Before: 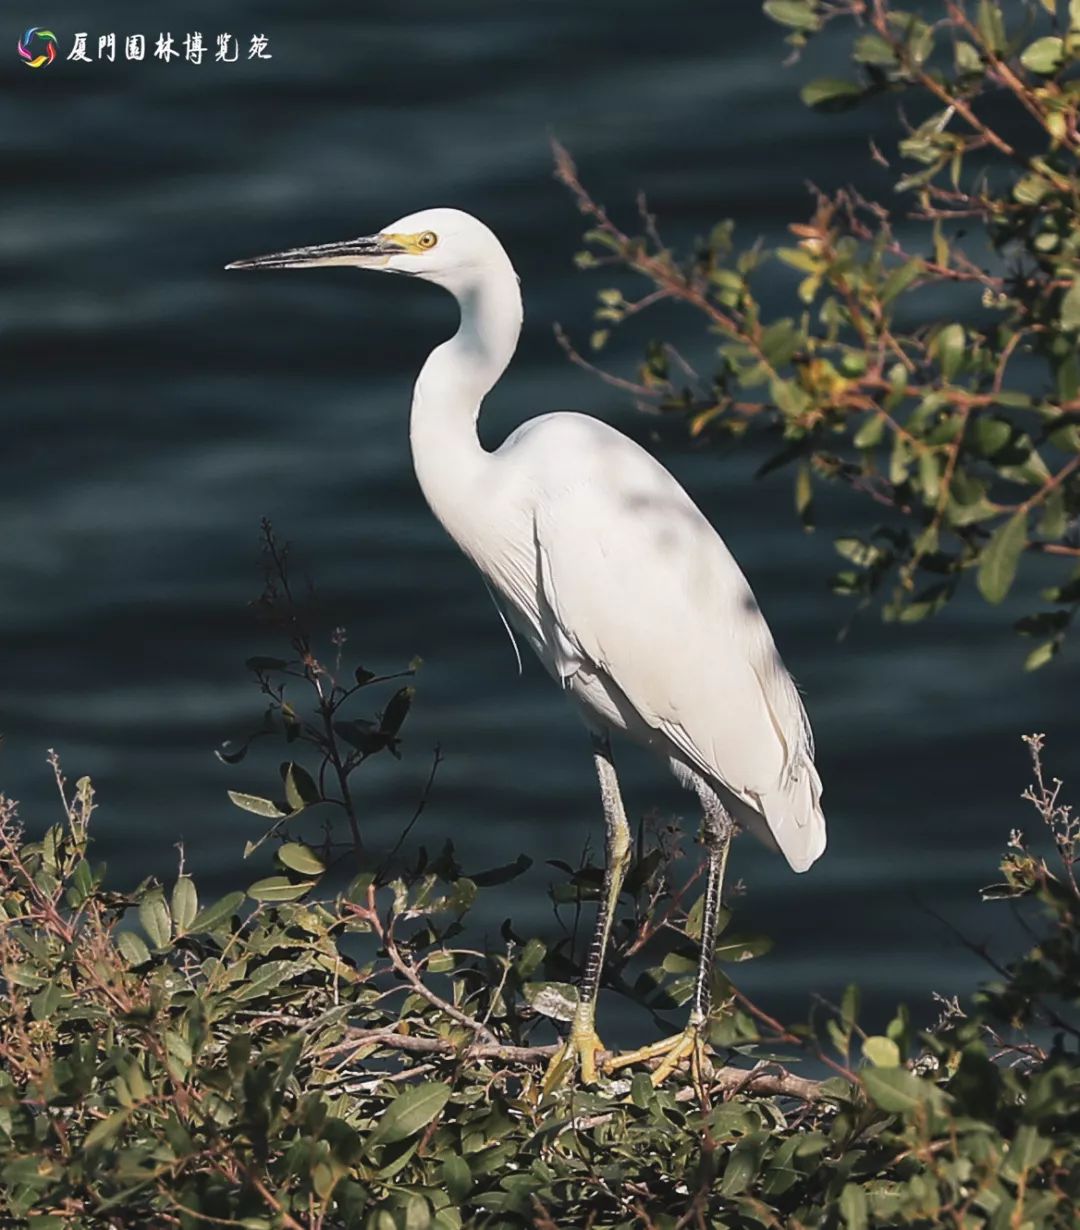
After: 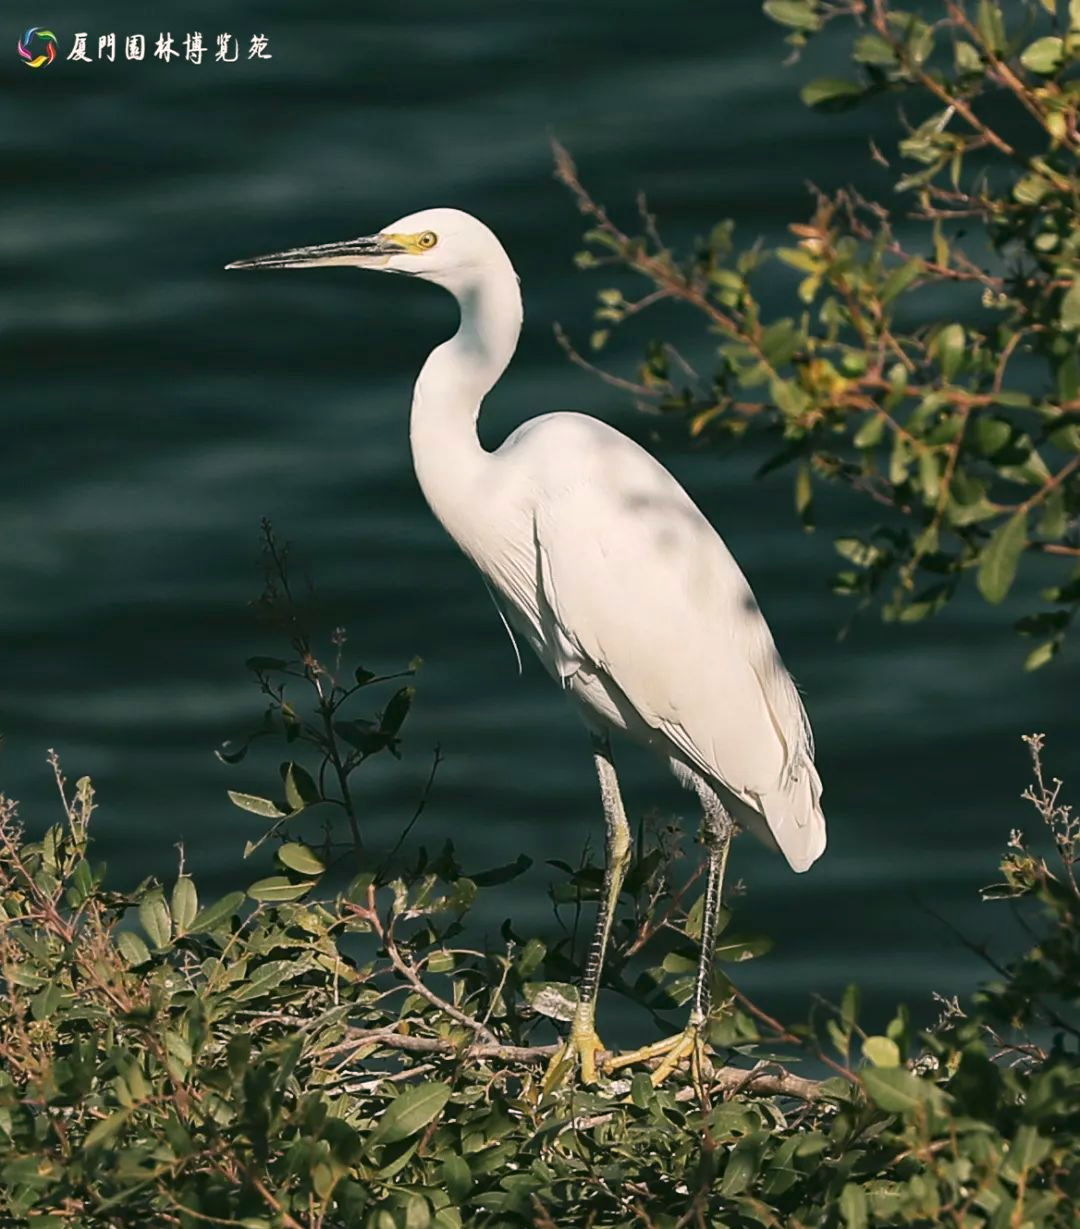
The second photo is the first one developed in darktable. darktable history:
haze removal: strength 0.094, compatibility mode true, adaptive false
crop: bottom 0.063%
color correction: highlights a* 3.96, highlights b* 4.94, shadows a* -7.72, shadows b* 4.99
